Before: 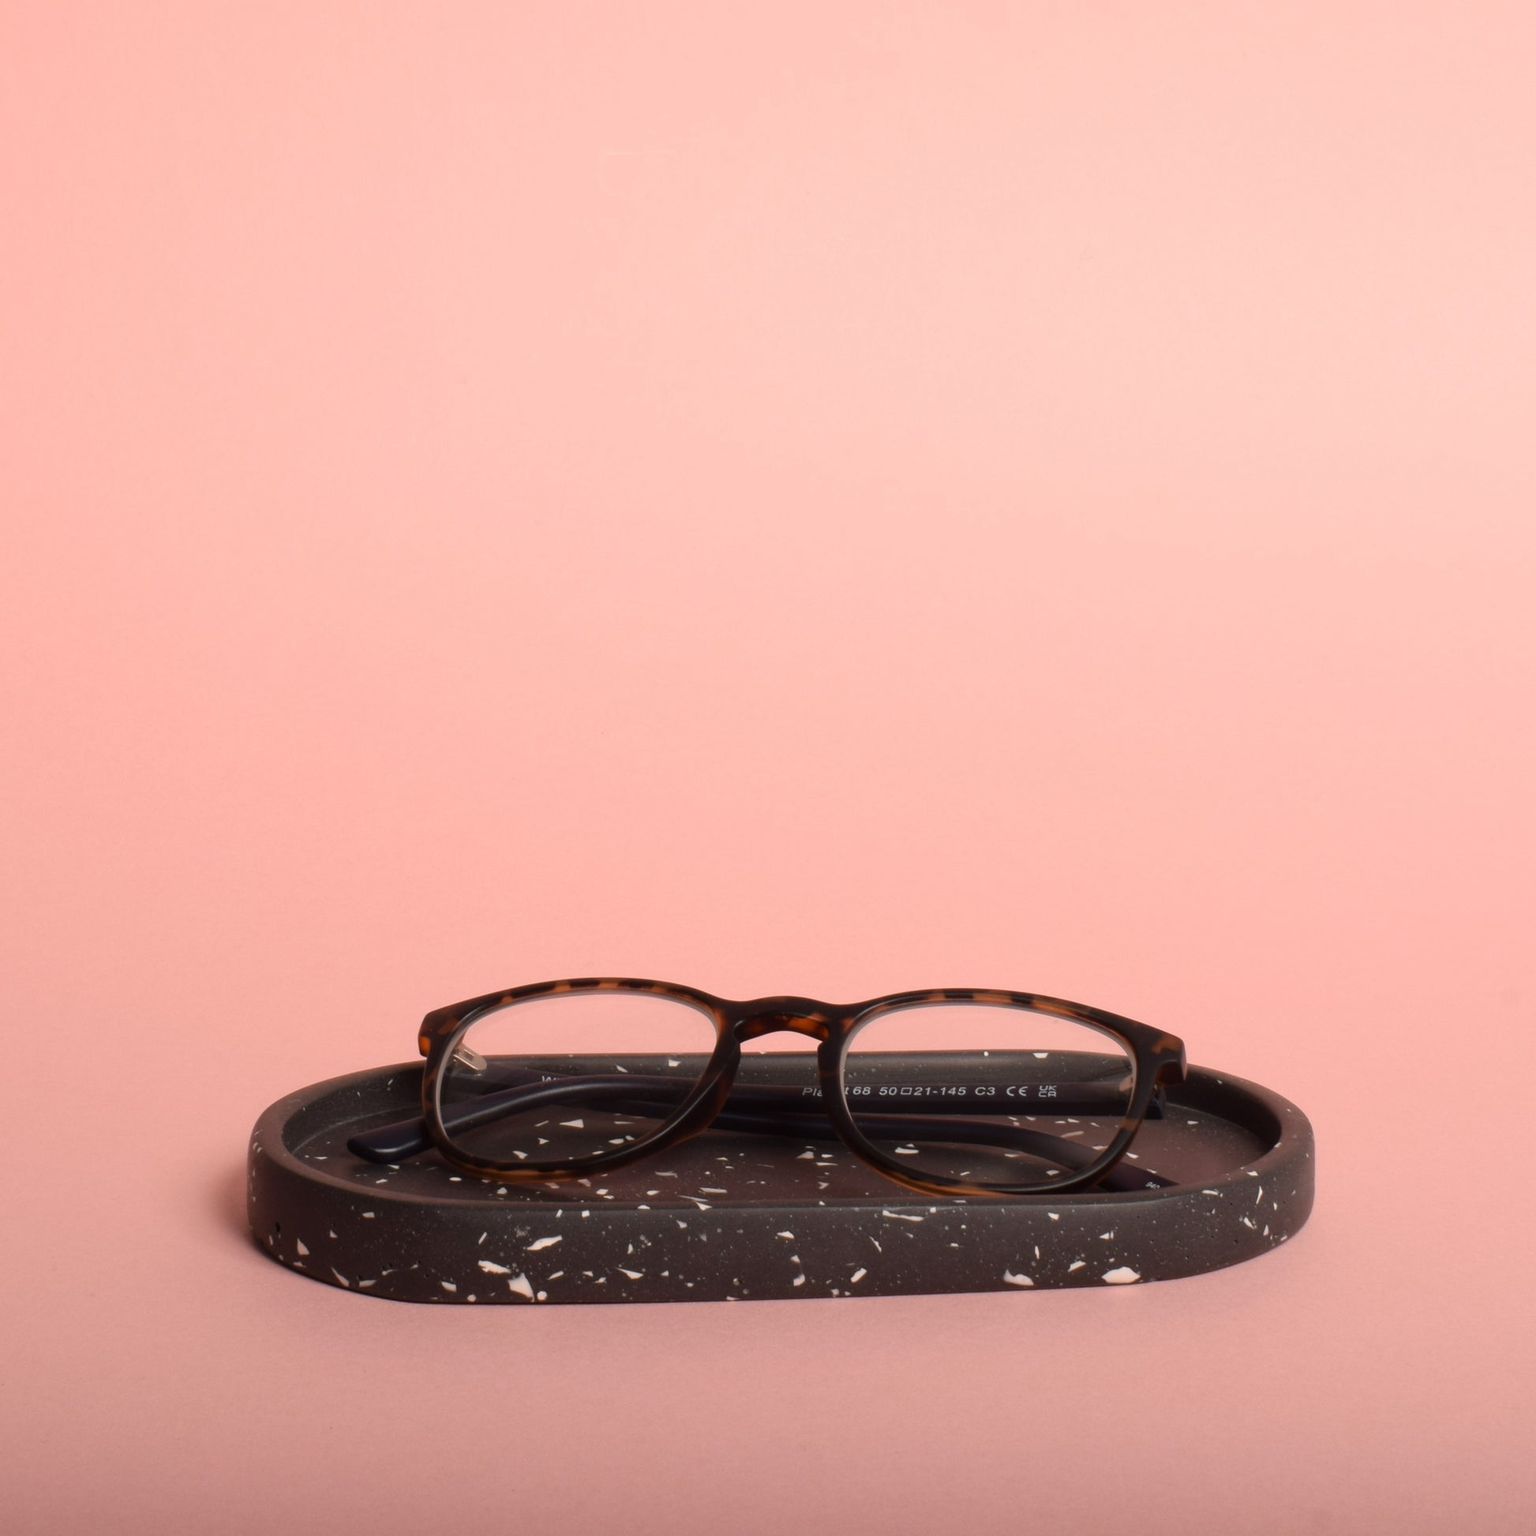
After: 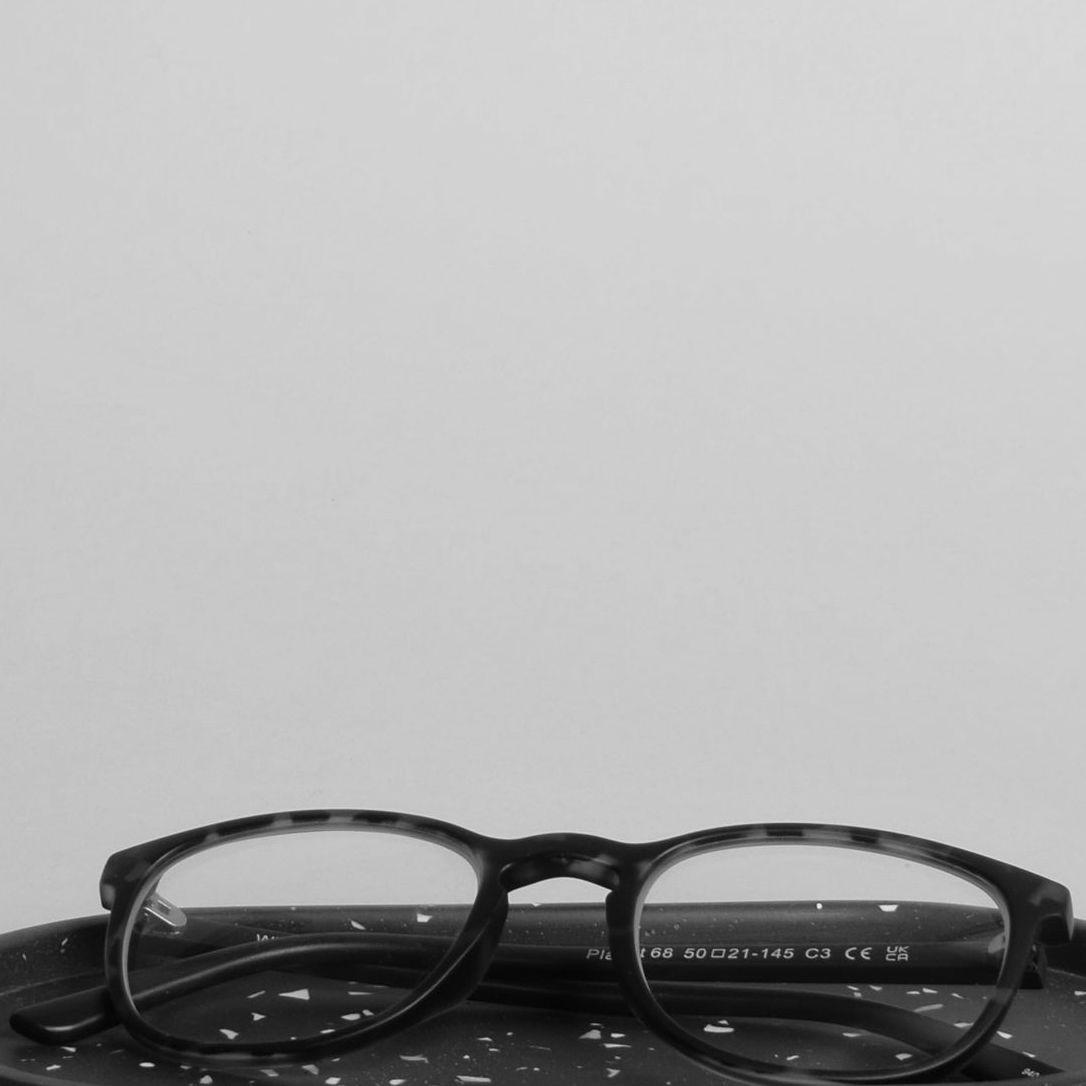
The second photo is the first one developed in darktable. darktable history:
tone equalizer: on, module defaults
sharpen: amount 0.2
velvia: on, module defaults
crop and rotate: left 22.13%, top 22.054%, right 22.026%, bottom 22.102%
monochrome: a 32, b 64, size 2.3
